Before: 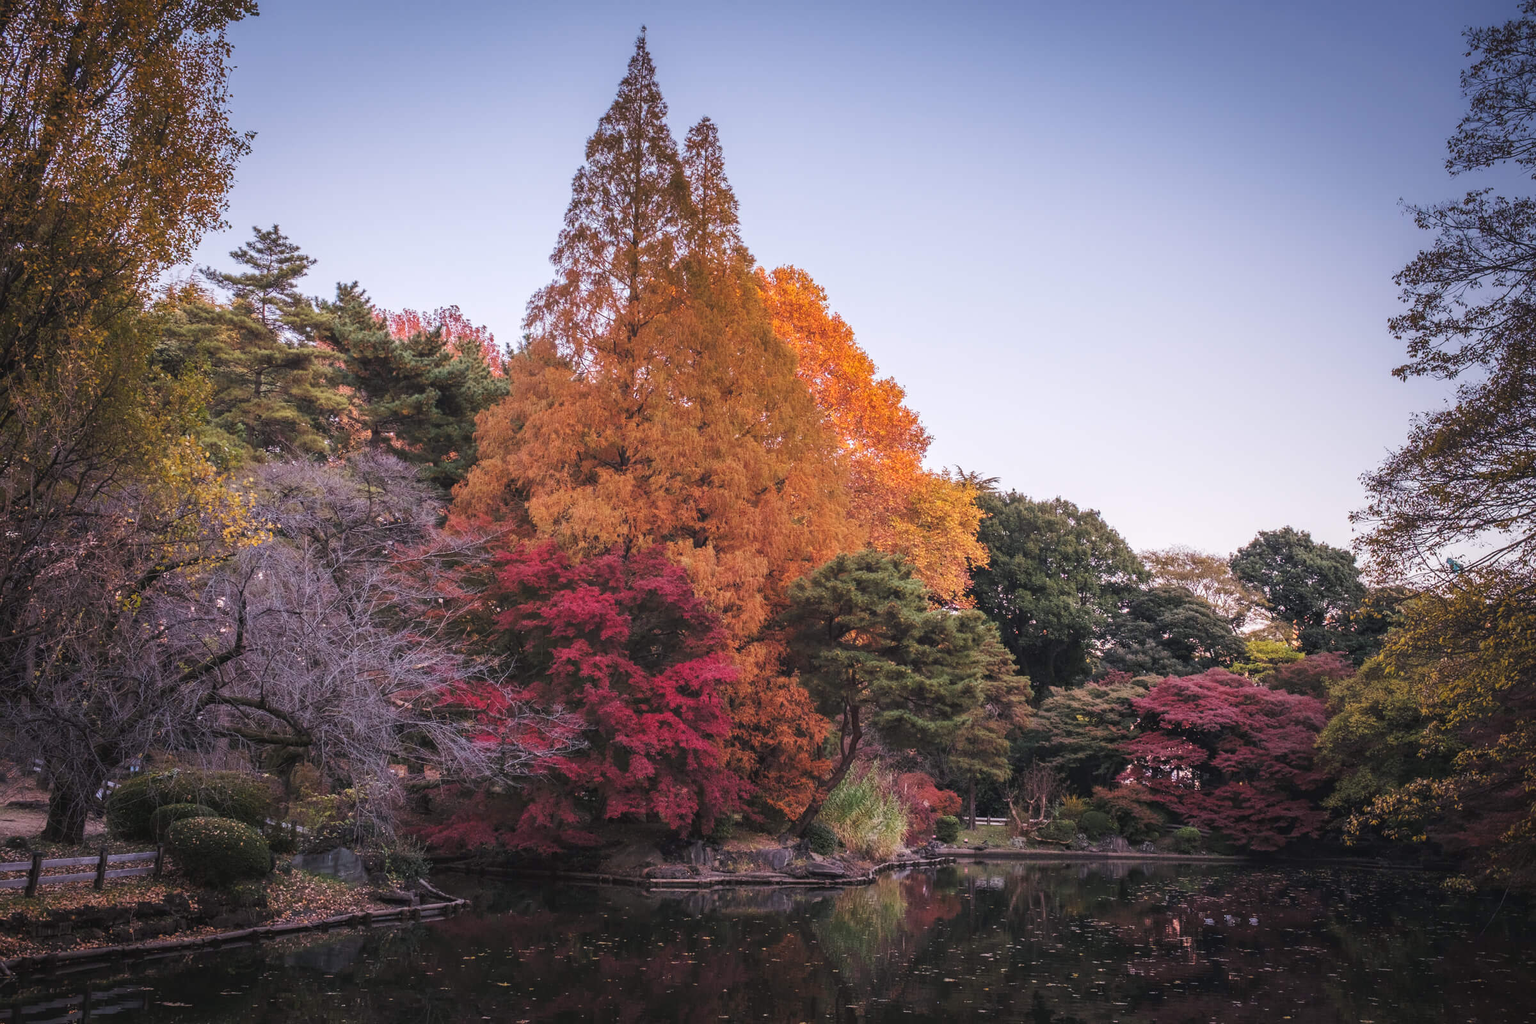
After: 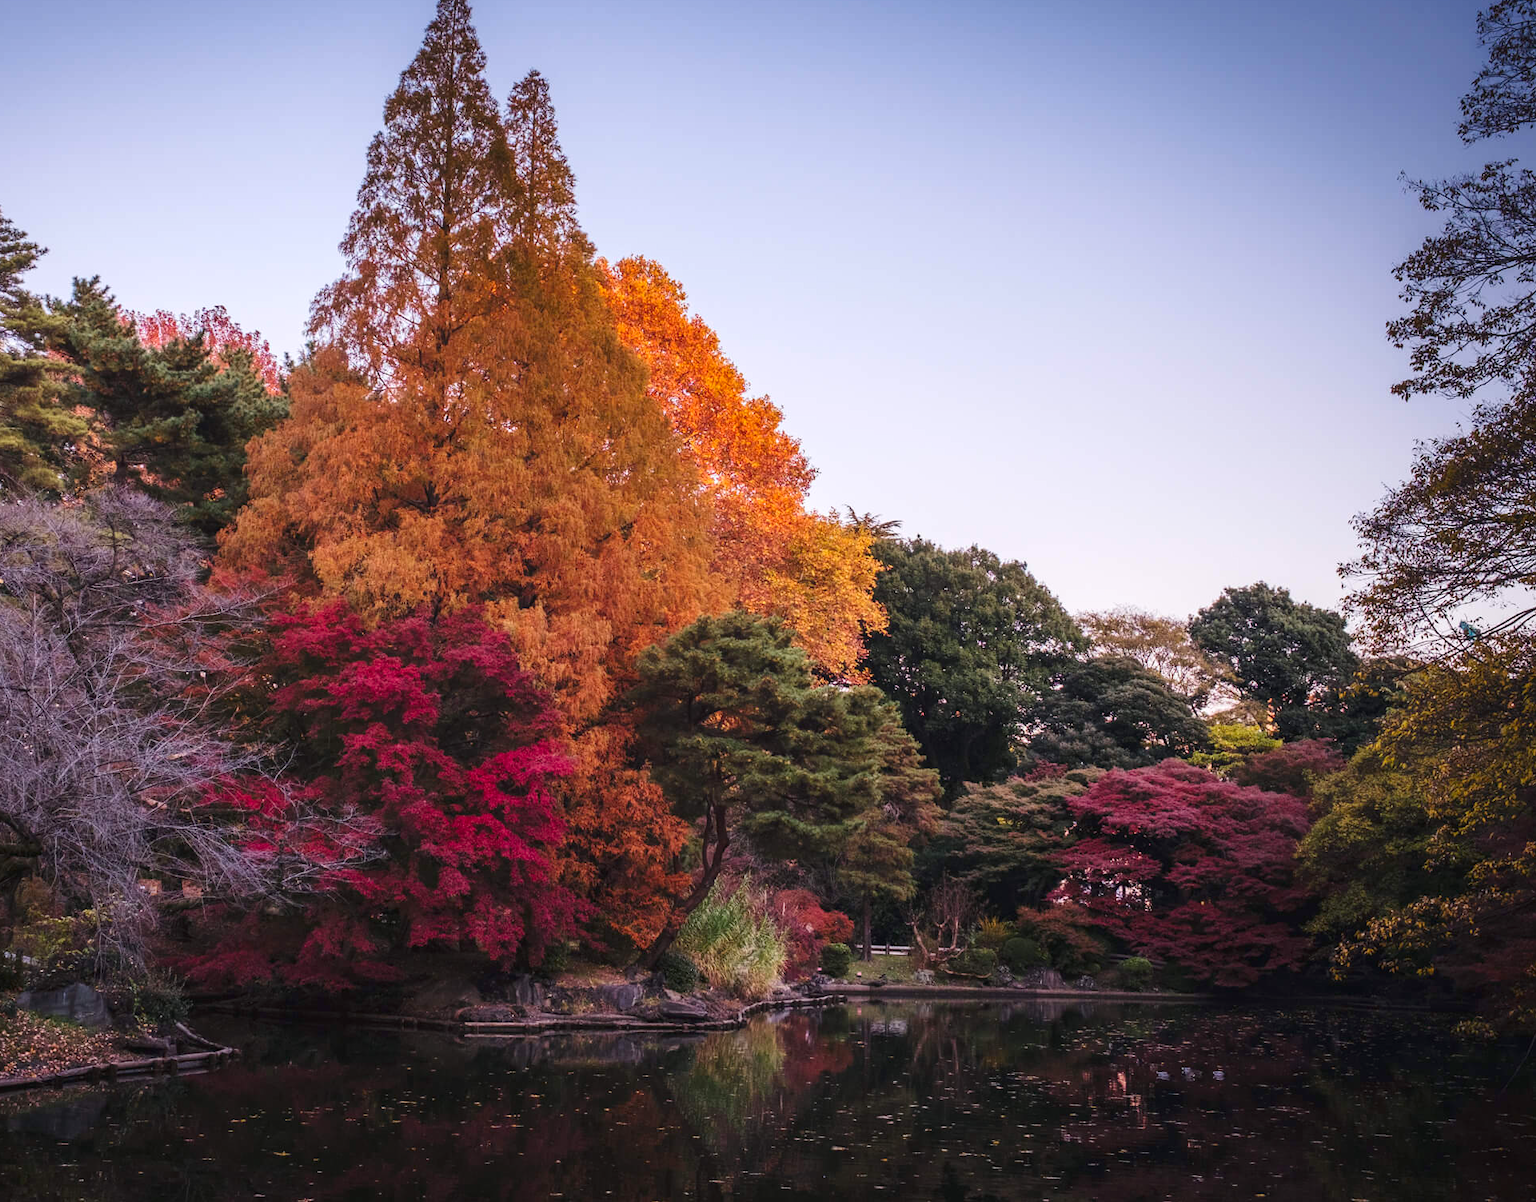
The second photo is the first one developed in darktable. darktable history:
crop and rotate: left 18.155%, top 5.988%, right 1.794%
contrast brightness saturation: contrast 0.133, brightness -0.055, saturation 0.162
